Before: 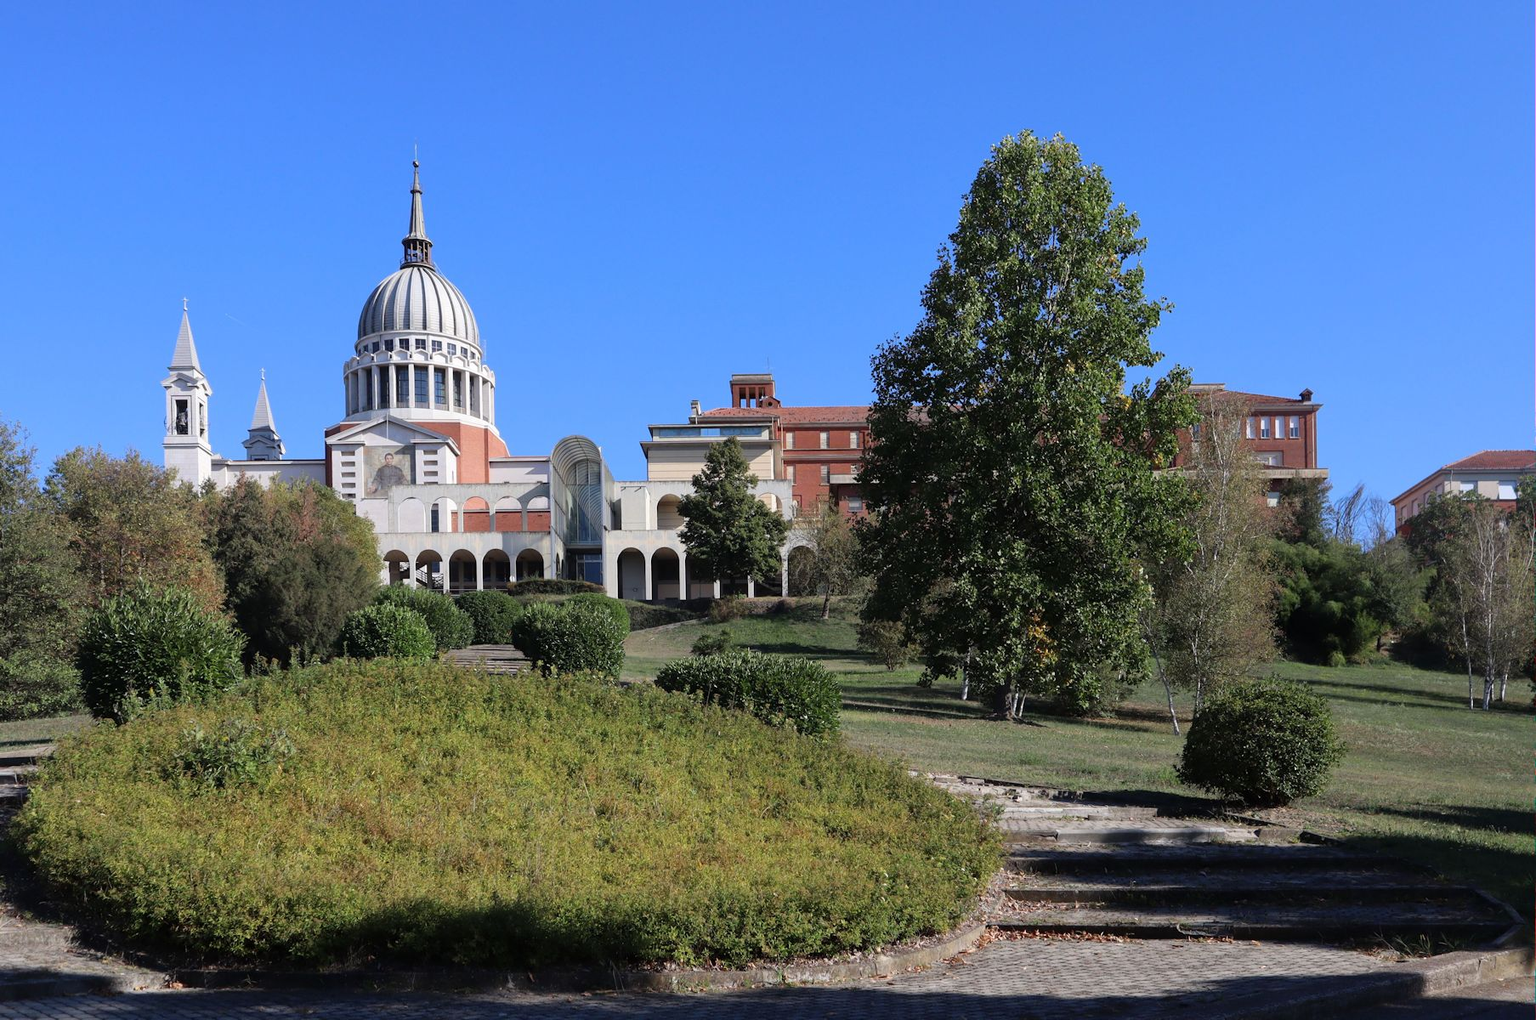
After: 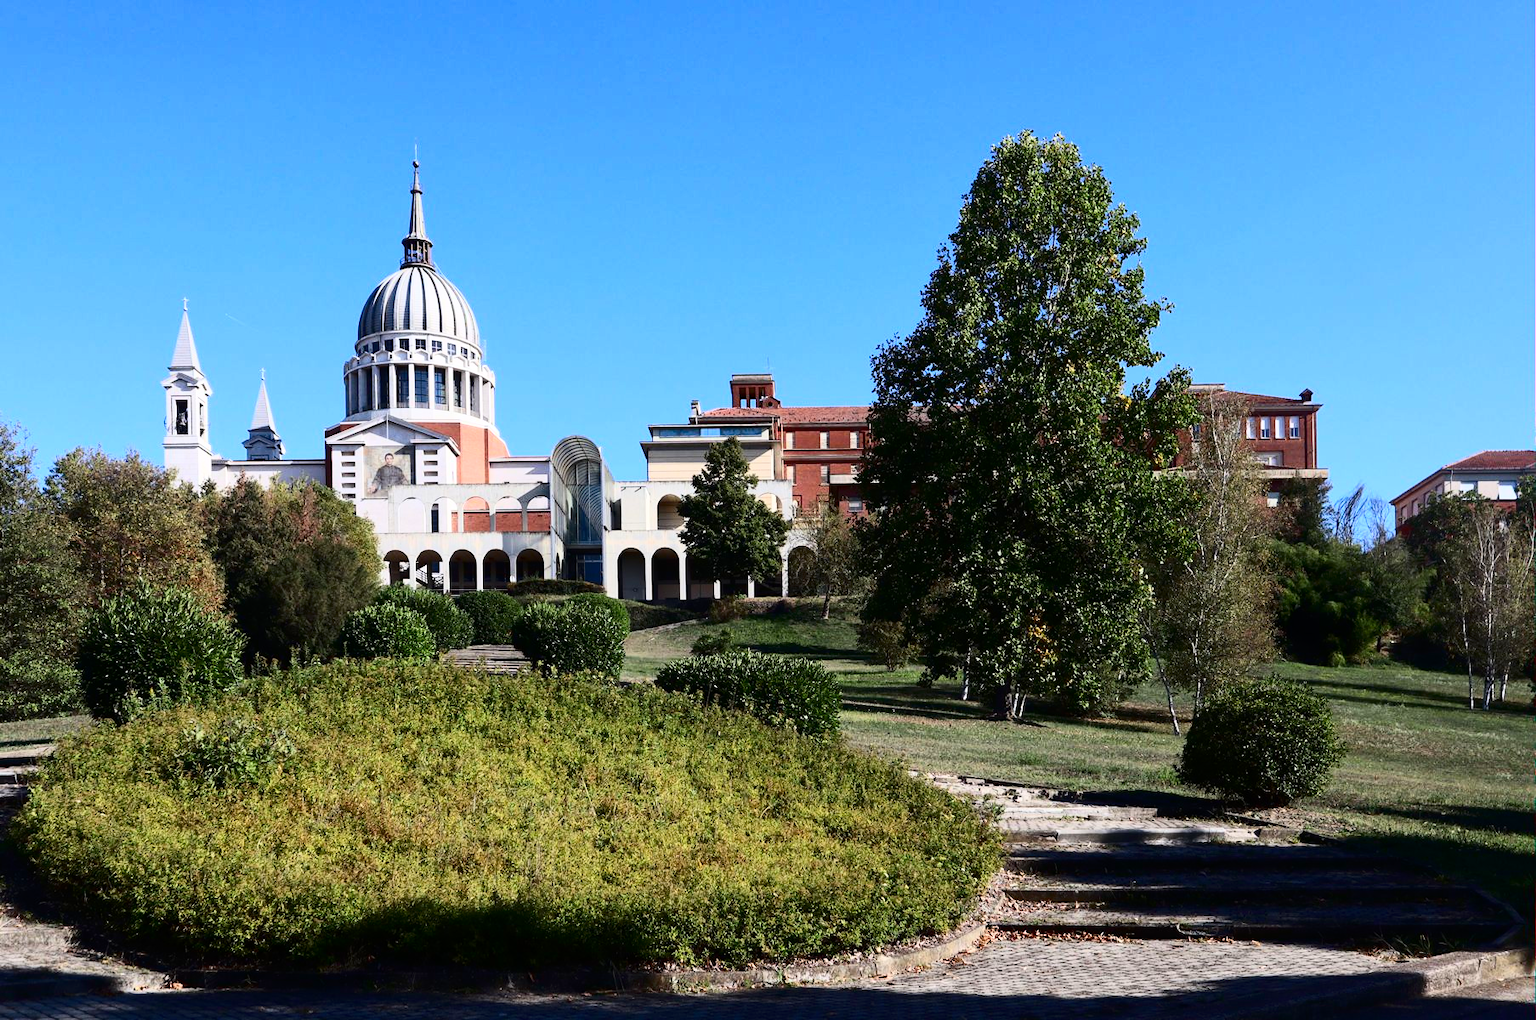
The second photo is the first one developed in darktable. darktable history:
contrast brightness saturation: contrast 0.405, brightness 0.042, saturation 0.255
